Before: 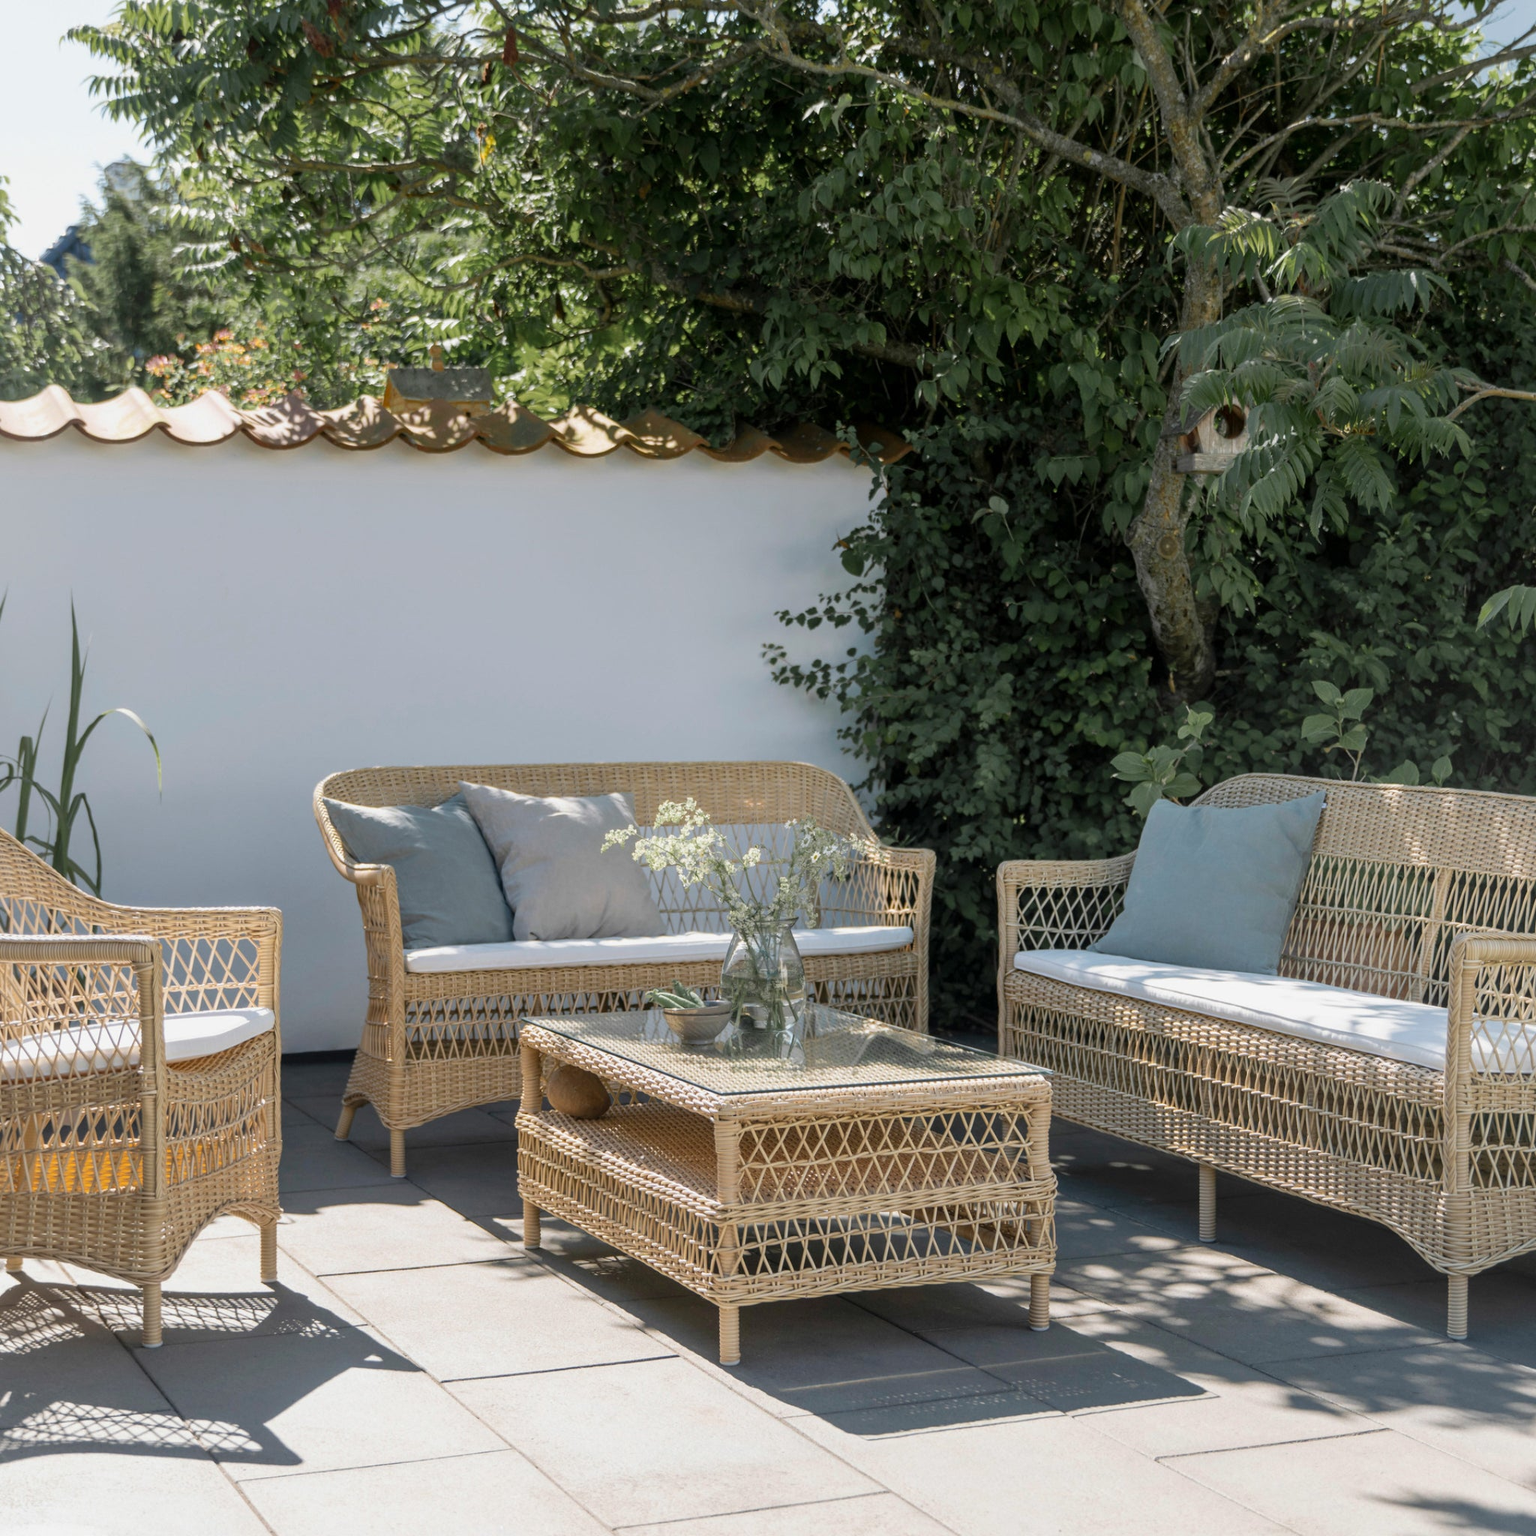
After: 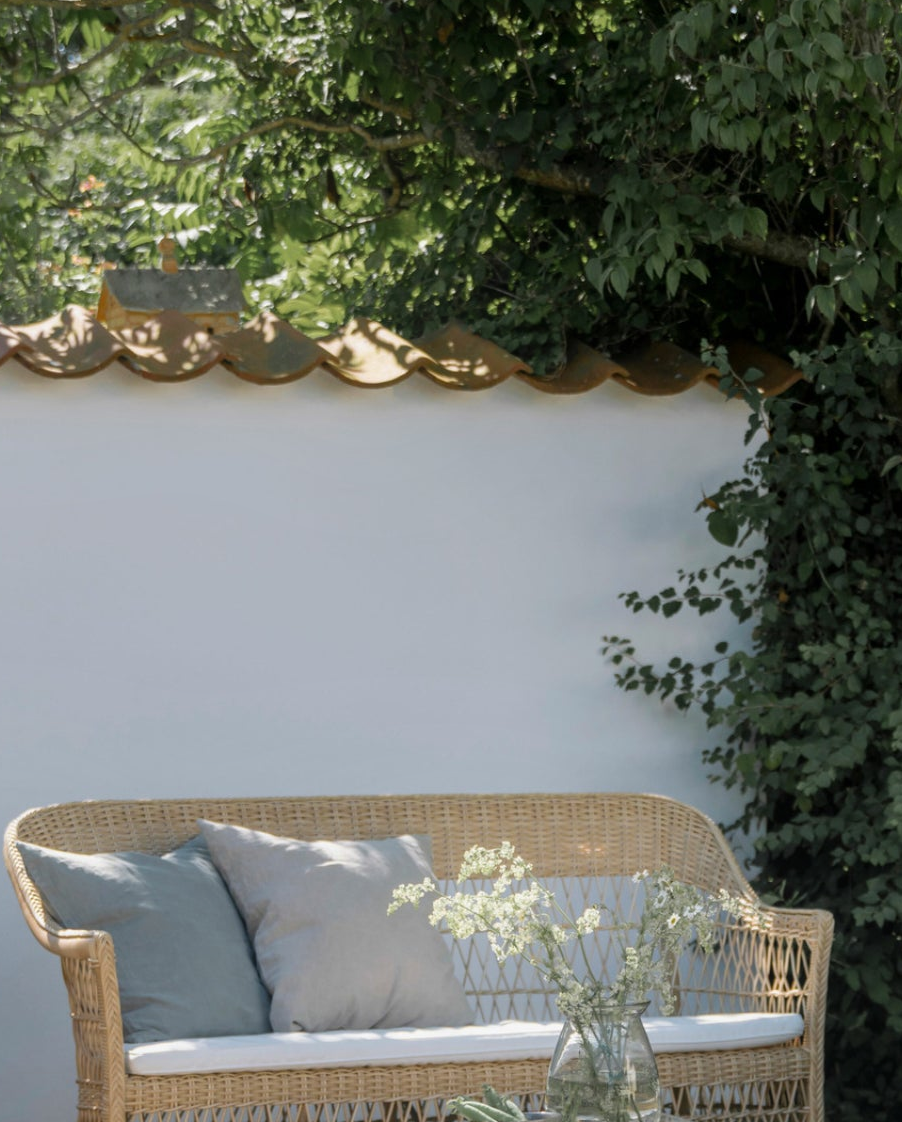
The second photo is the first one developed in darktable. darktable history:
crop: left 20.248%, top 10.86%, right 35.675%, bottom 34.321%
bloom: on, module defaults
